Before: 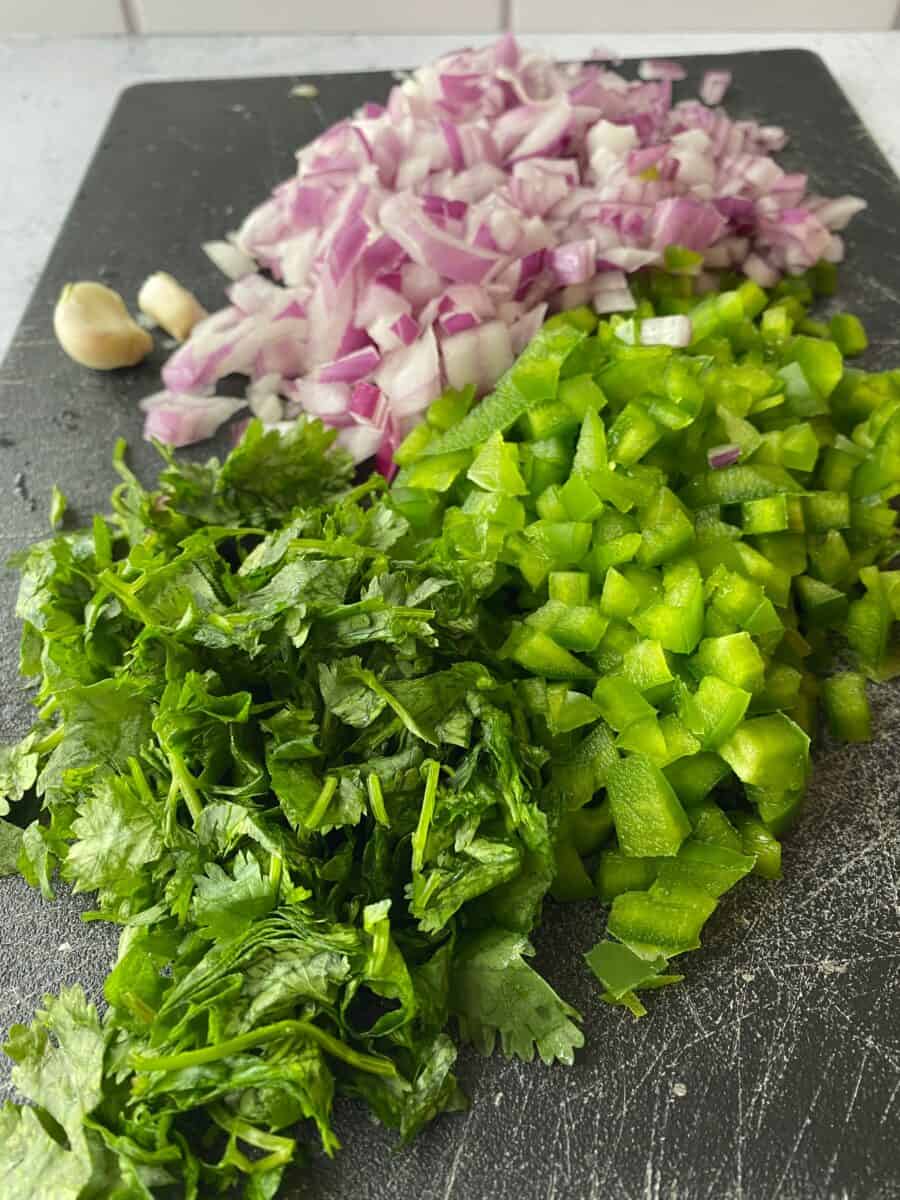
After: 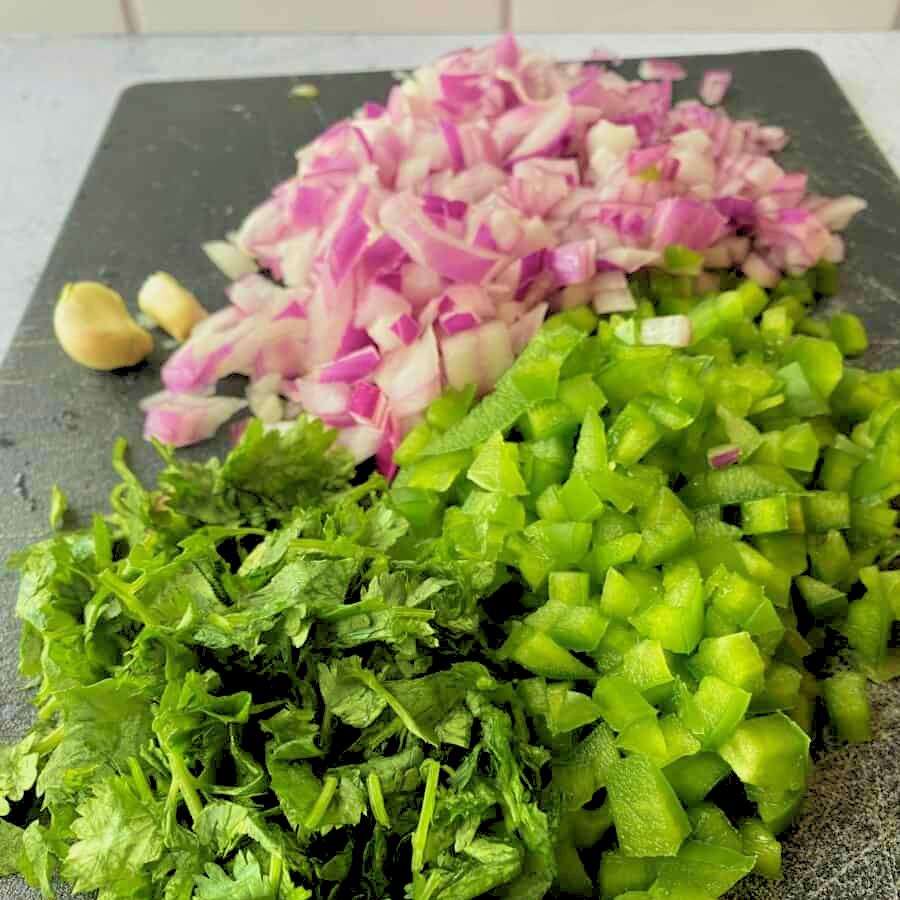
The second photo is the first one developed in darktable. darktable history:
crop: bottom 24.988%
tone equalizer: on, module defaults
rgb levels: preserve colors sum RGB, levels [[0.038, 0.433, 0.934], [0, 0.5, 1], [0, 0.5, 1]]
velvia: strength 67.07%, mid-tones bias 0.972
